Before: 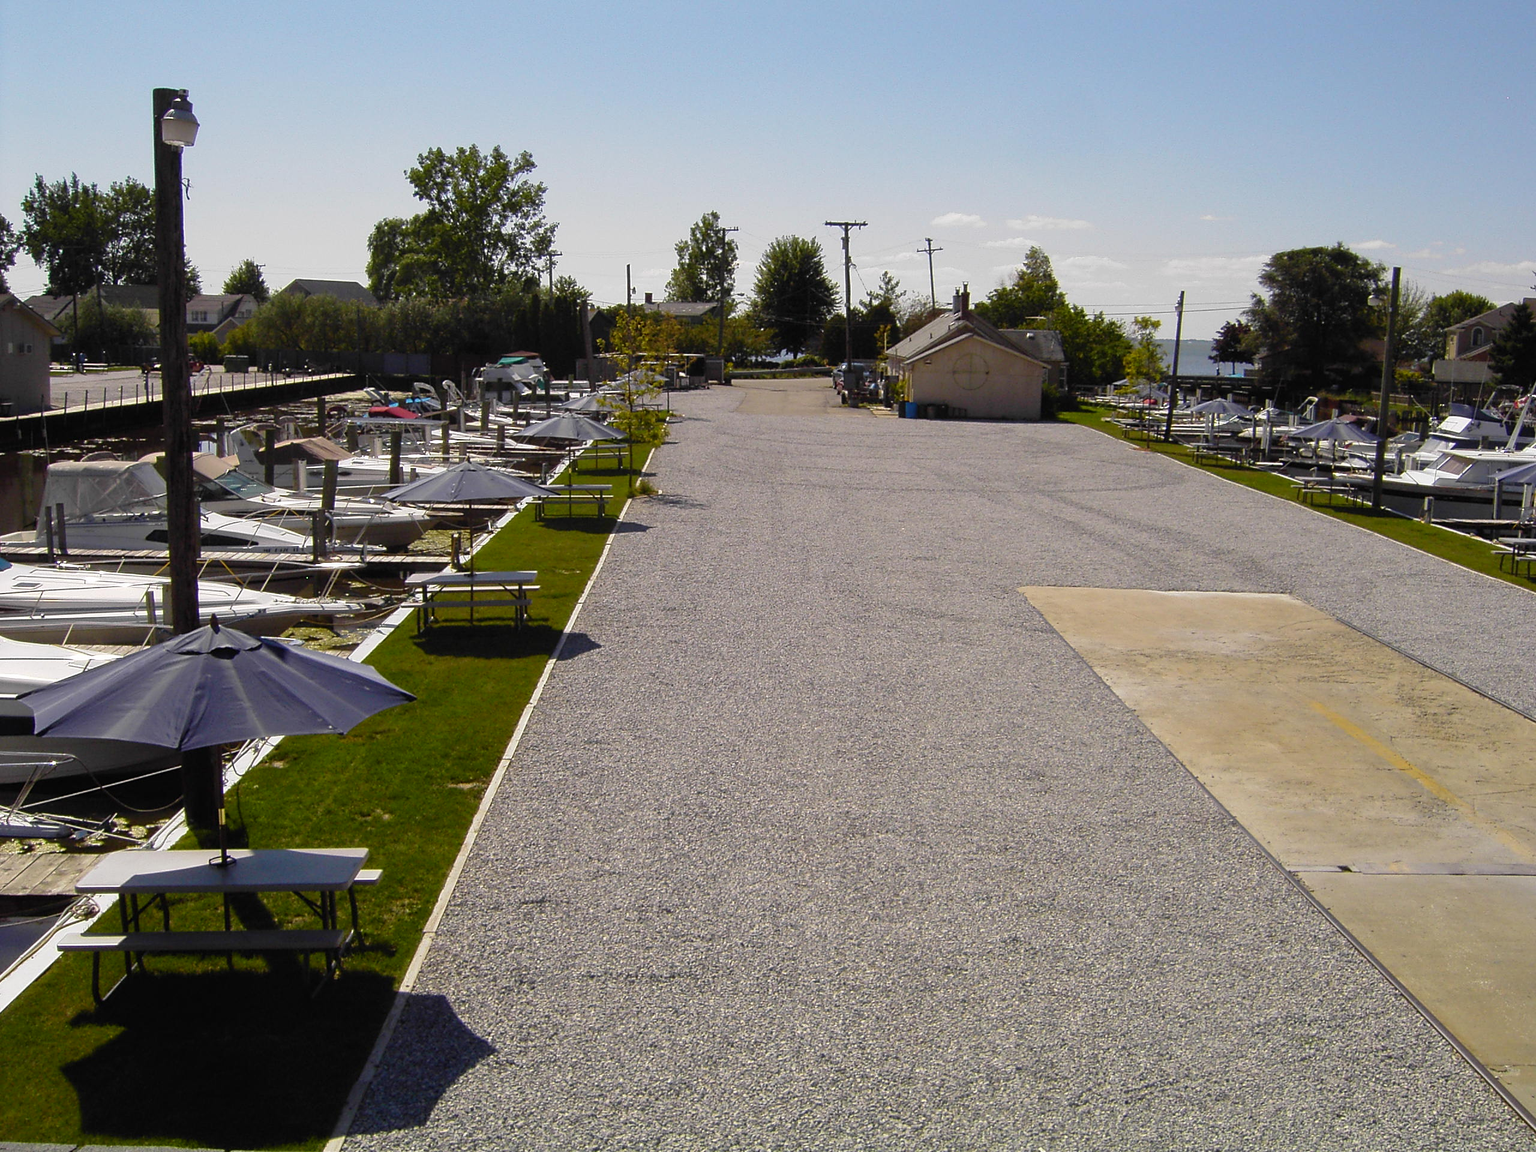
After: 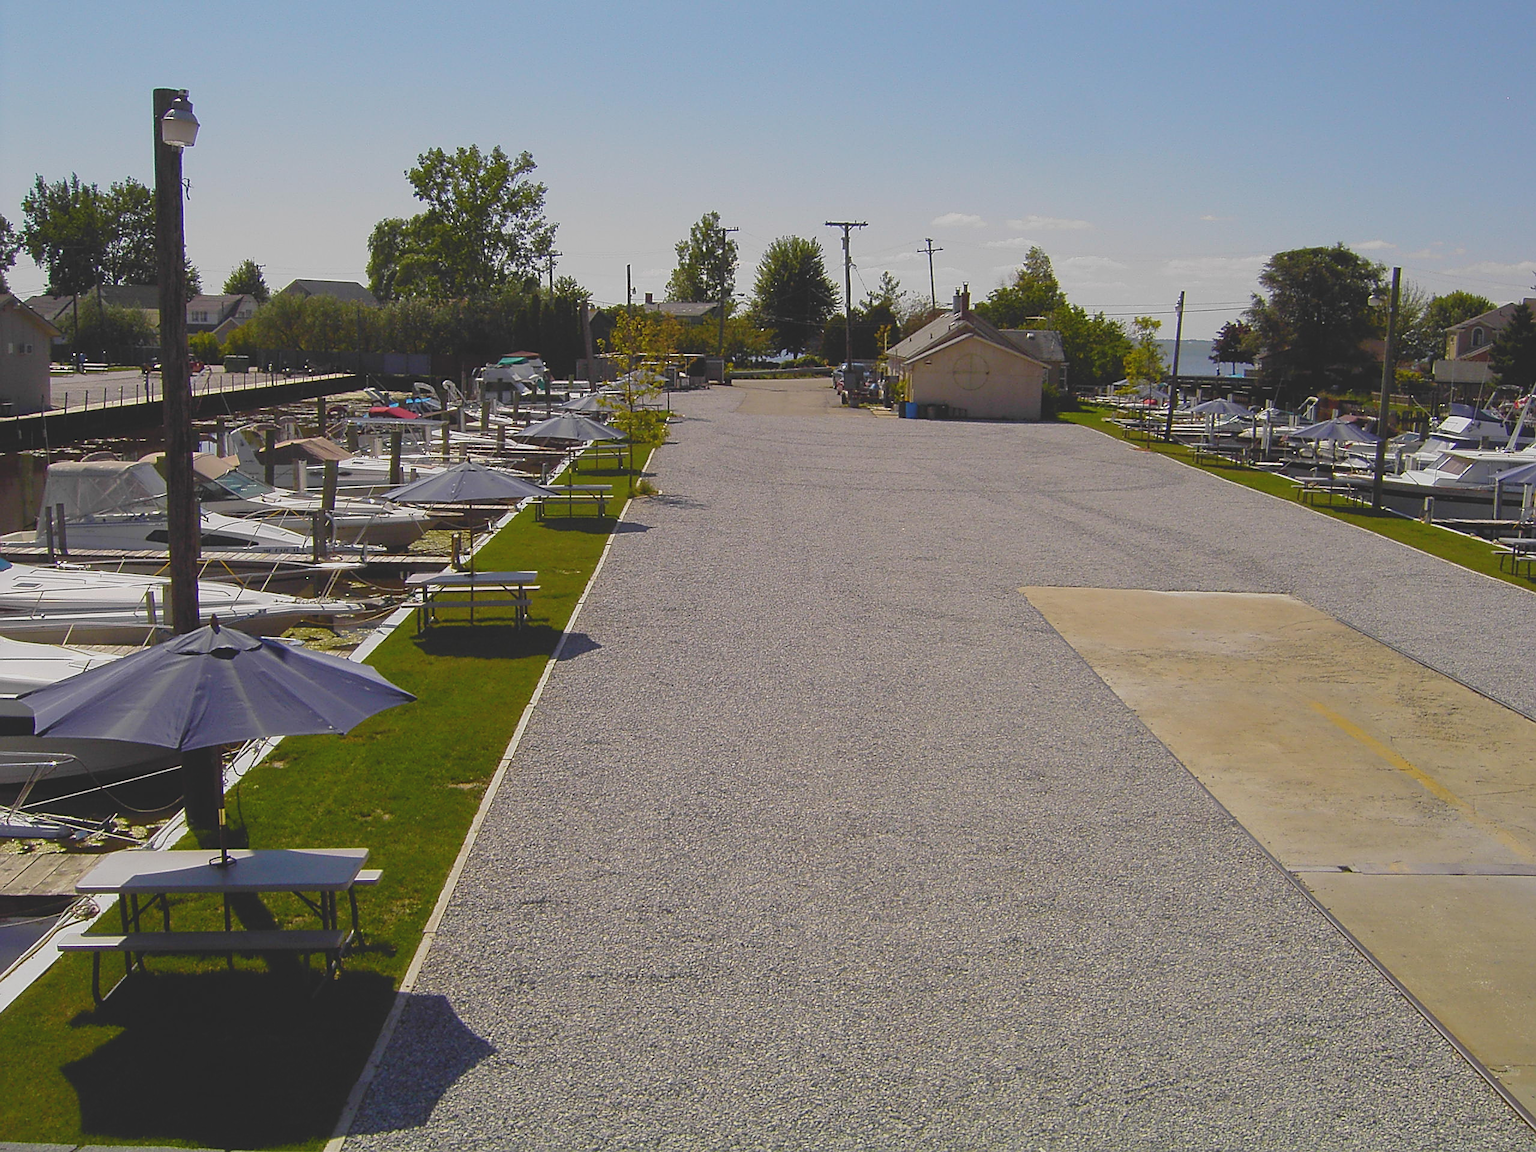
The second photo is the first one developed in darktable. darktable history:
sharpen: amount 0.493
contrast brightness saturation: contrast -0.288
